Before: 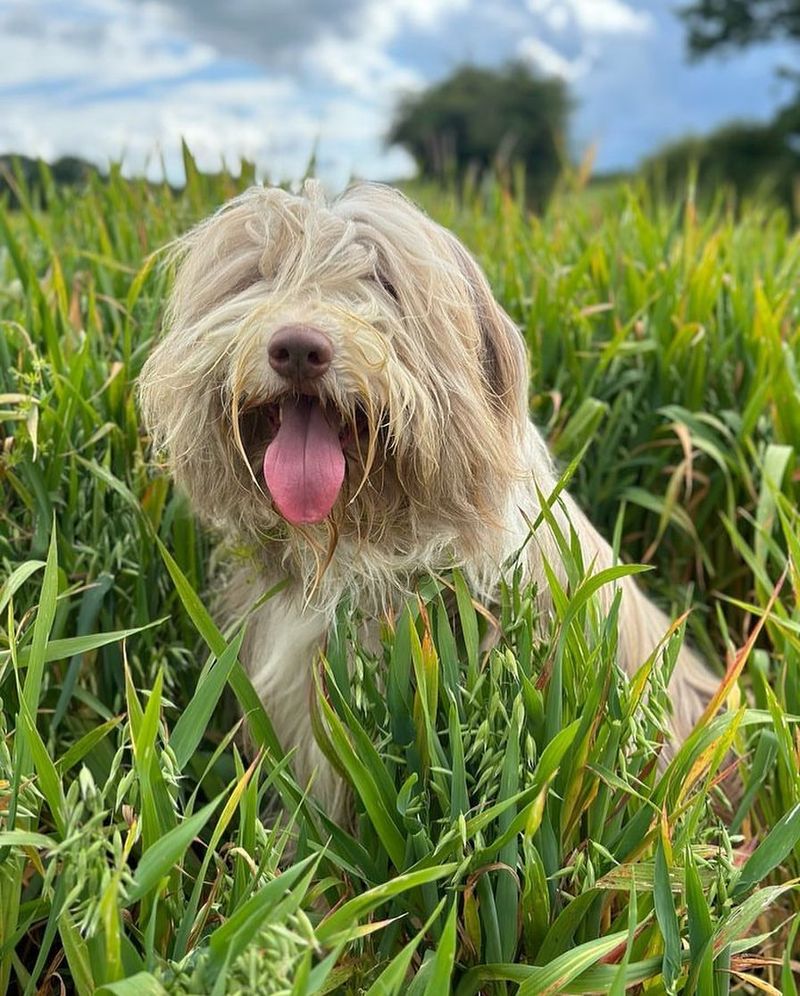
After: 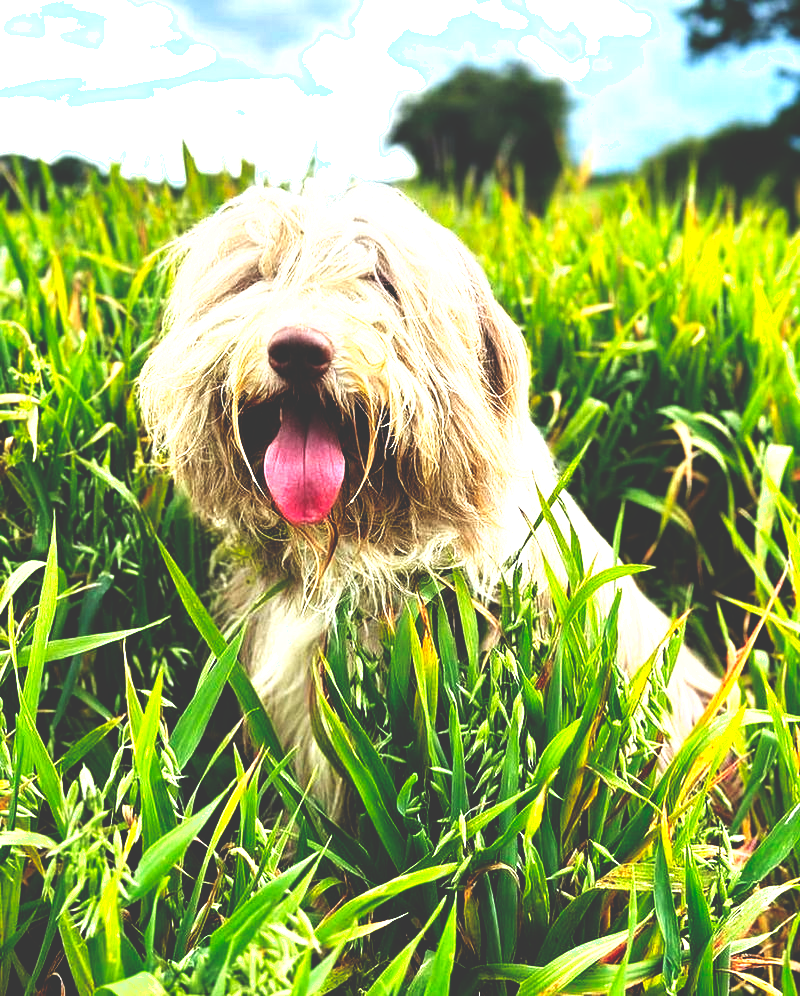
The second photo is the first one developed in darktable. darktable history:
base curve: curves: ch0 [(0, 0.036) (0.083, 0.04) (0.804, 1)], preserve colors none
exposure: black level correction 0, exposure 1.001 EV, compensate exposure bias true, compensate highlight preservation false
